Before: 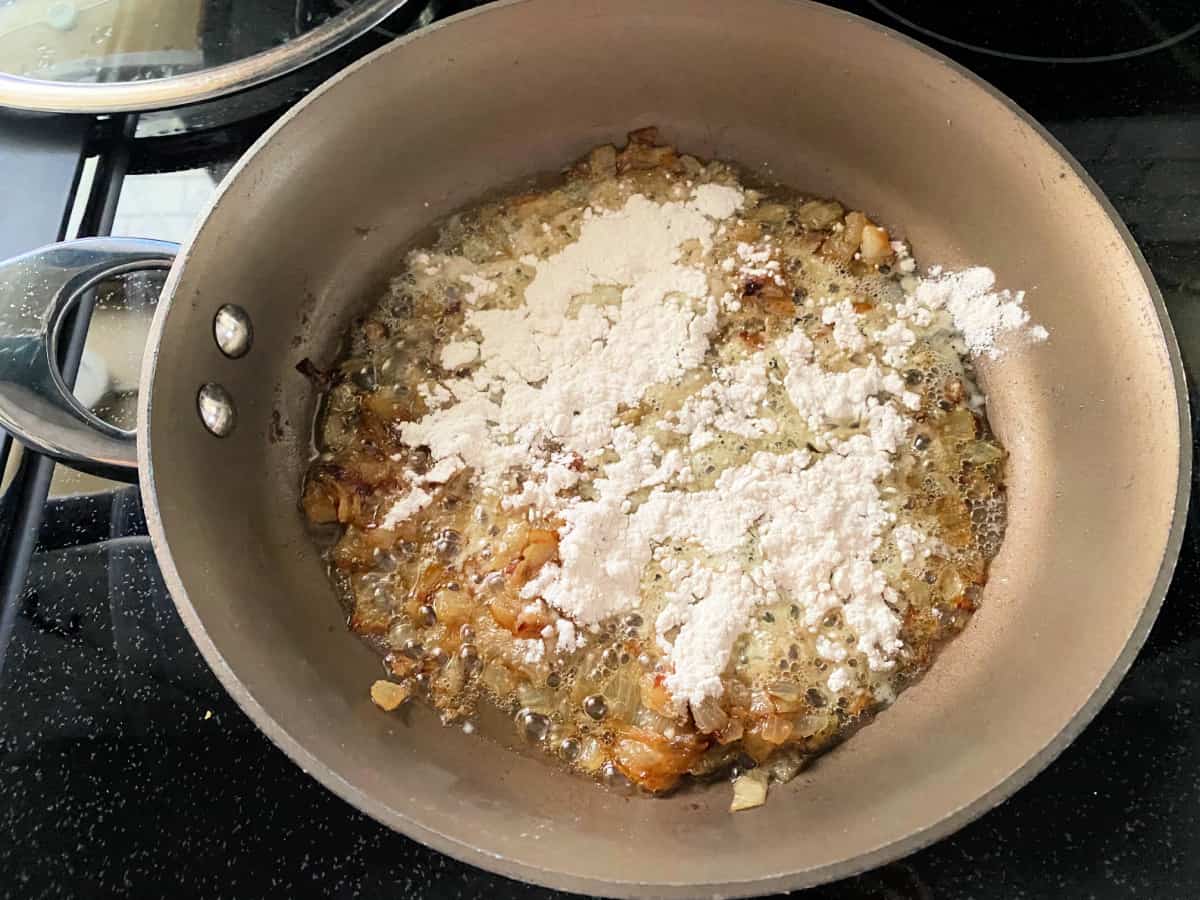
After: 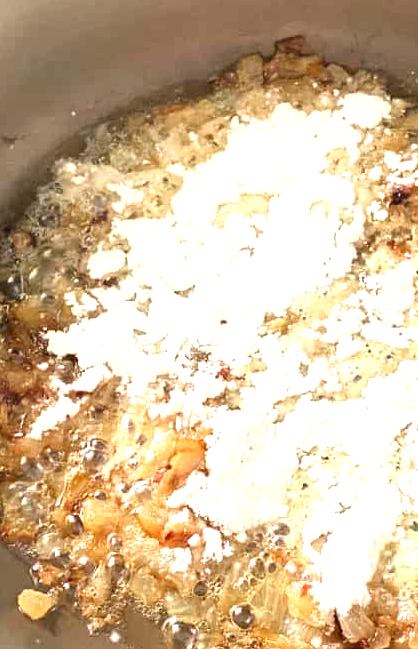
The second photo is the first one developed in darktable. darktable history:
crop and rotate: left 29.445%, top 10.157%, right 35.646%, bottom 17.684%
exposure: black level correction 0, exposure 1.001 EV, compensate exposure bias true, compensate highlight preservation false
